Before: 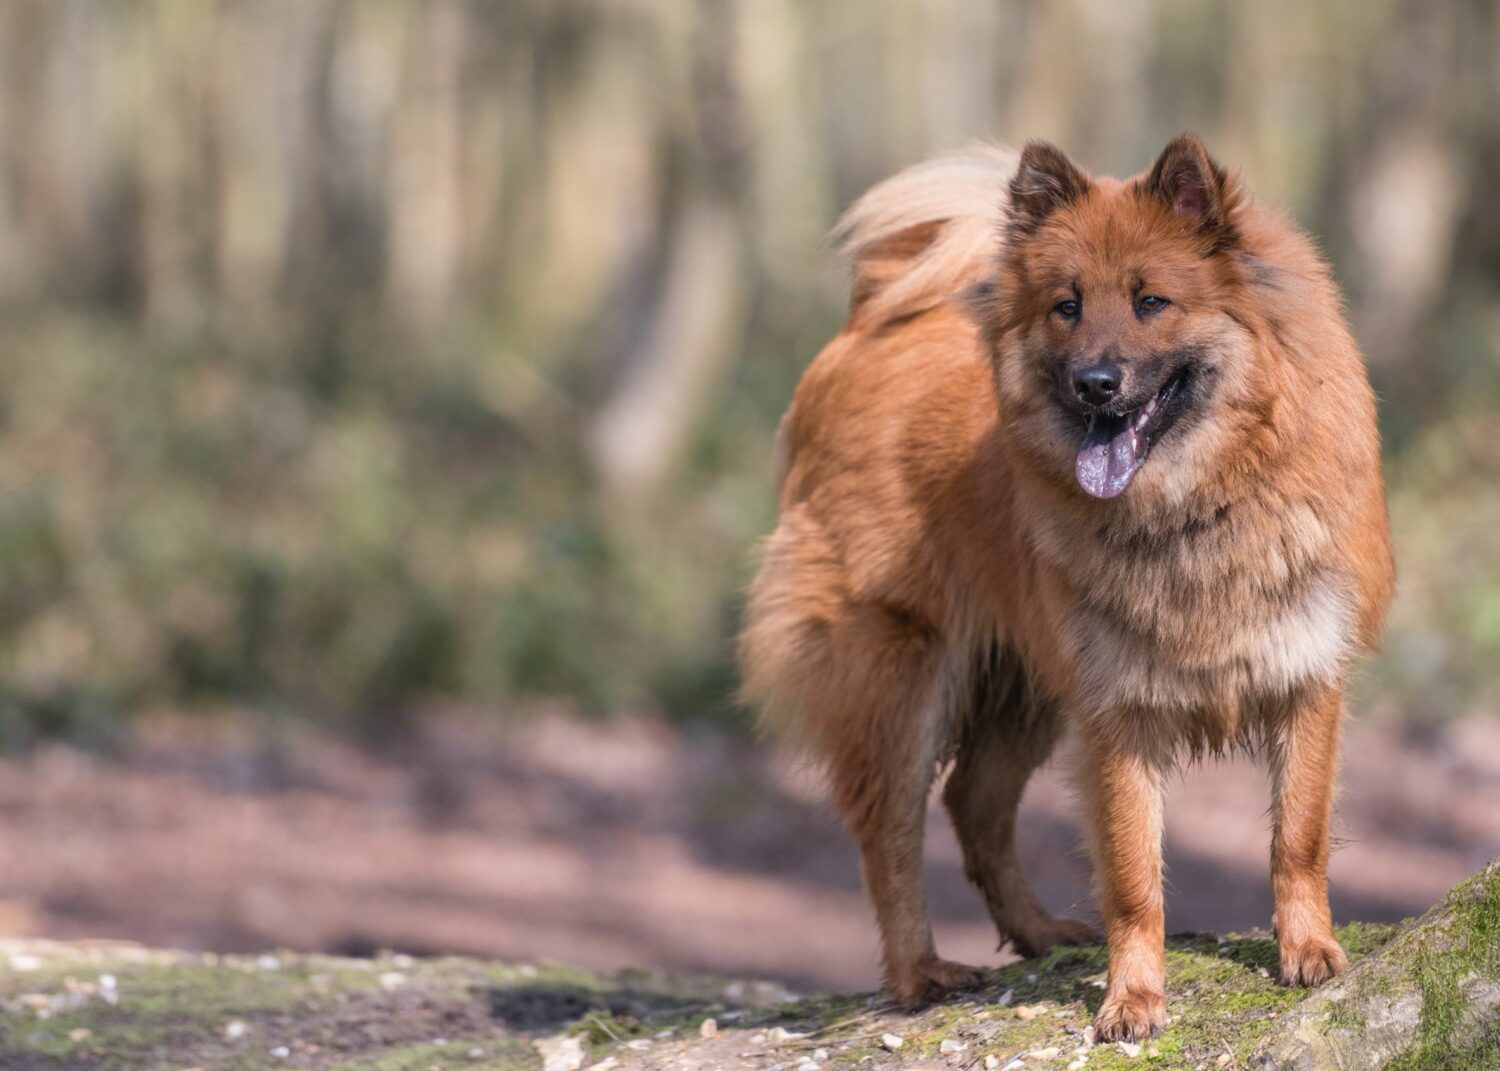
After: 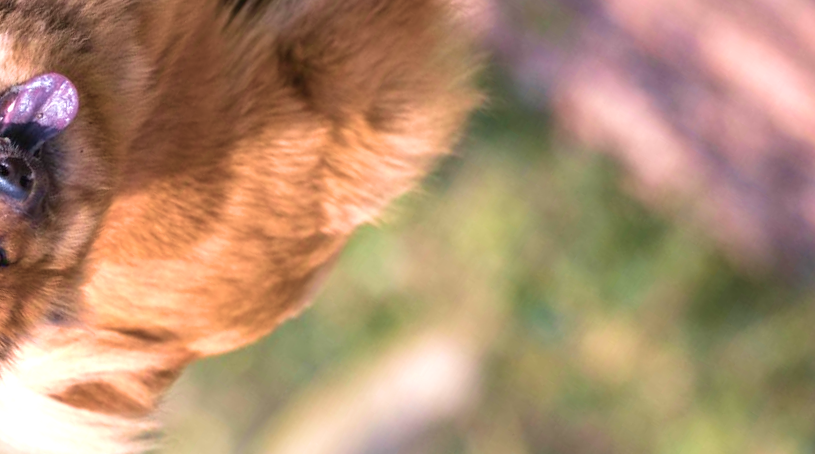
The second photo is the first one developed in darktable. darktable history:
velvia: strength 55.59%
crop and rotate: angle 148.13°, left 9.135%, top 15.574%, right 4.495%, bottom 17.056%
exposure: black level correction 0, exposure 0.699 EV, compensate highlight preservation false
